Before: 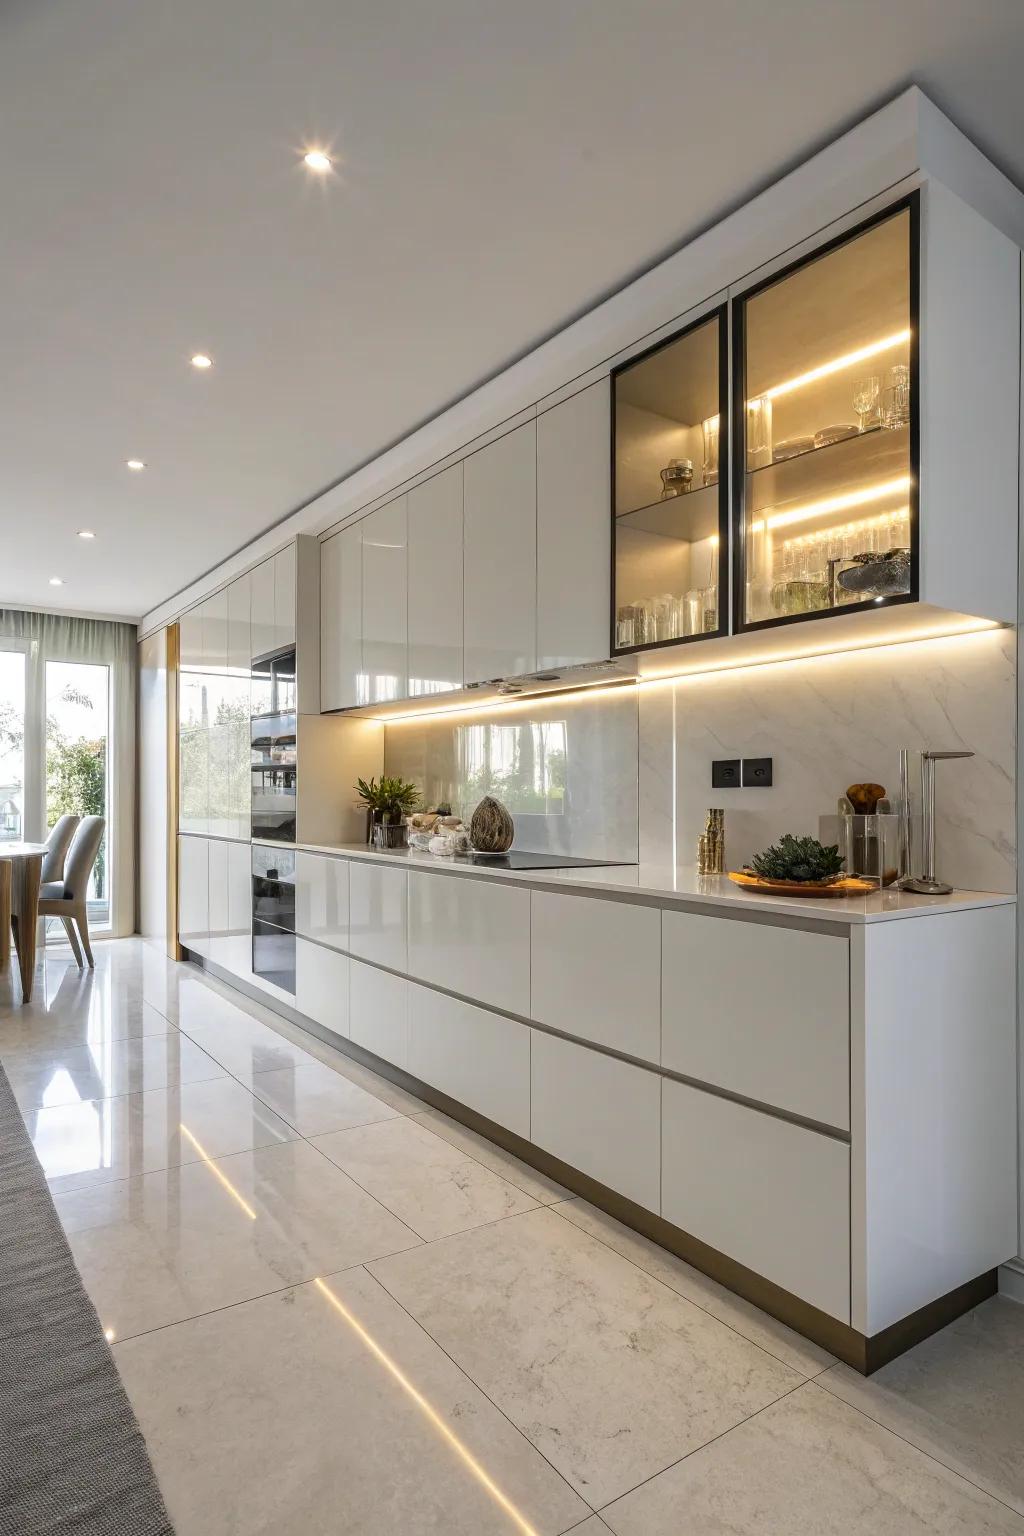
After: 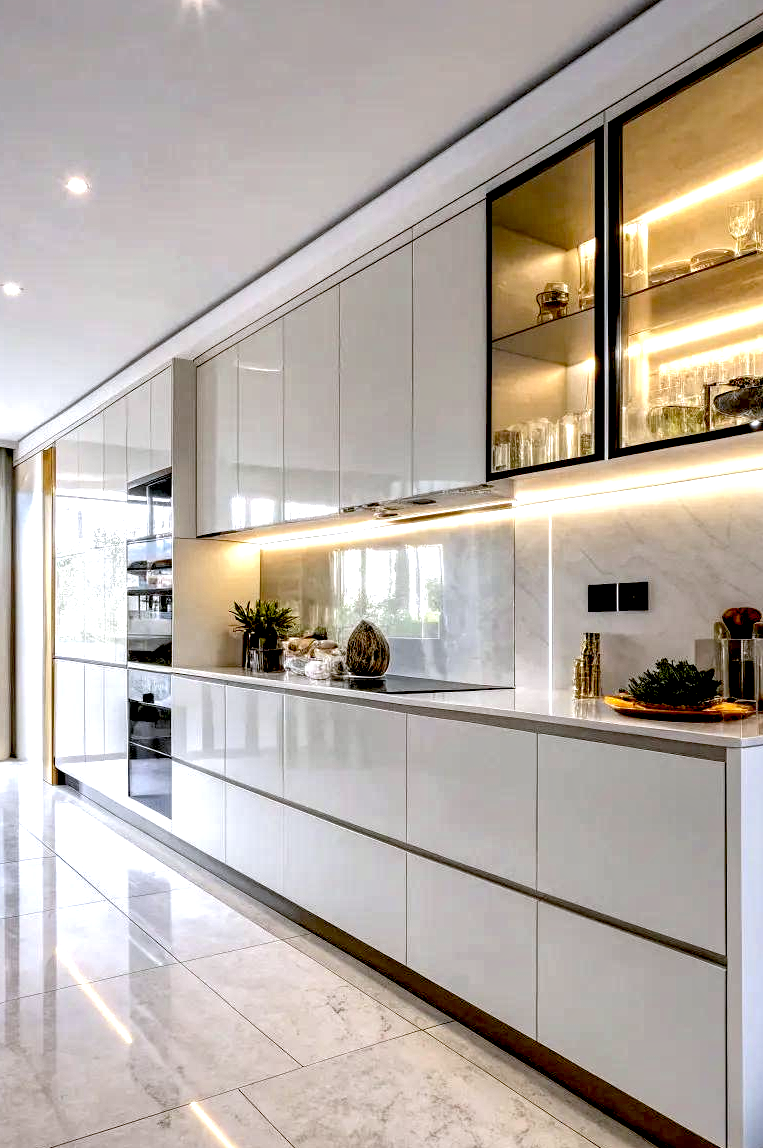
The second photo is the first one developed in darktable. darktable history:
color calibration: illuminant as shot in camera, x 0.358, y 0.373, temperature 4628.91 K
crop and rotate: left 12.112%, top 11.493%, right 13.323%, bottom 13.757%
exposure: black level correction 0.039, exposure 0.499 EV, compensate exposure bias true, compensate highlight preservation false
local contrast: highlights 105%, shadows 100%, detail 199%, midtone range 0.2
